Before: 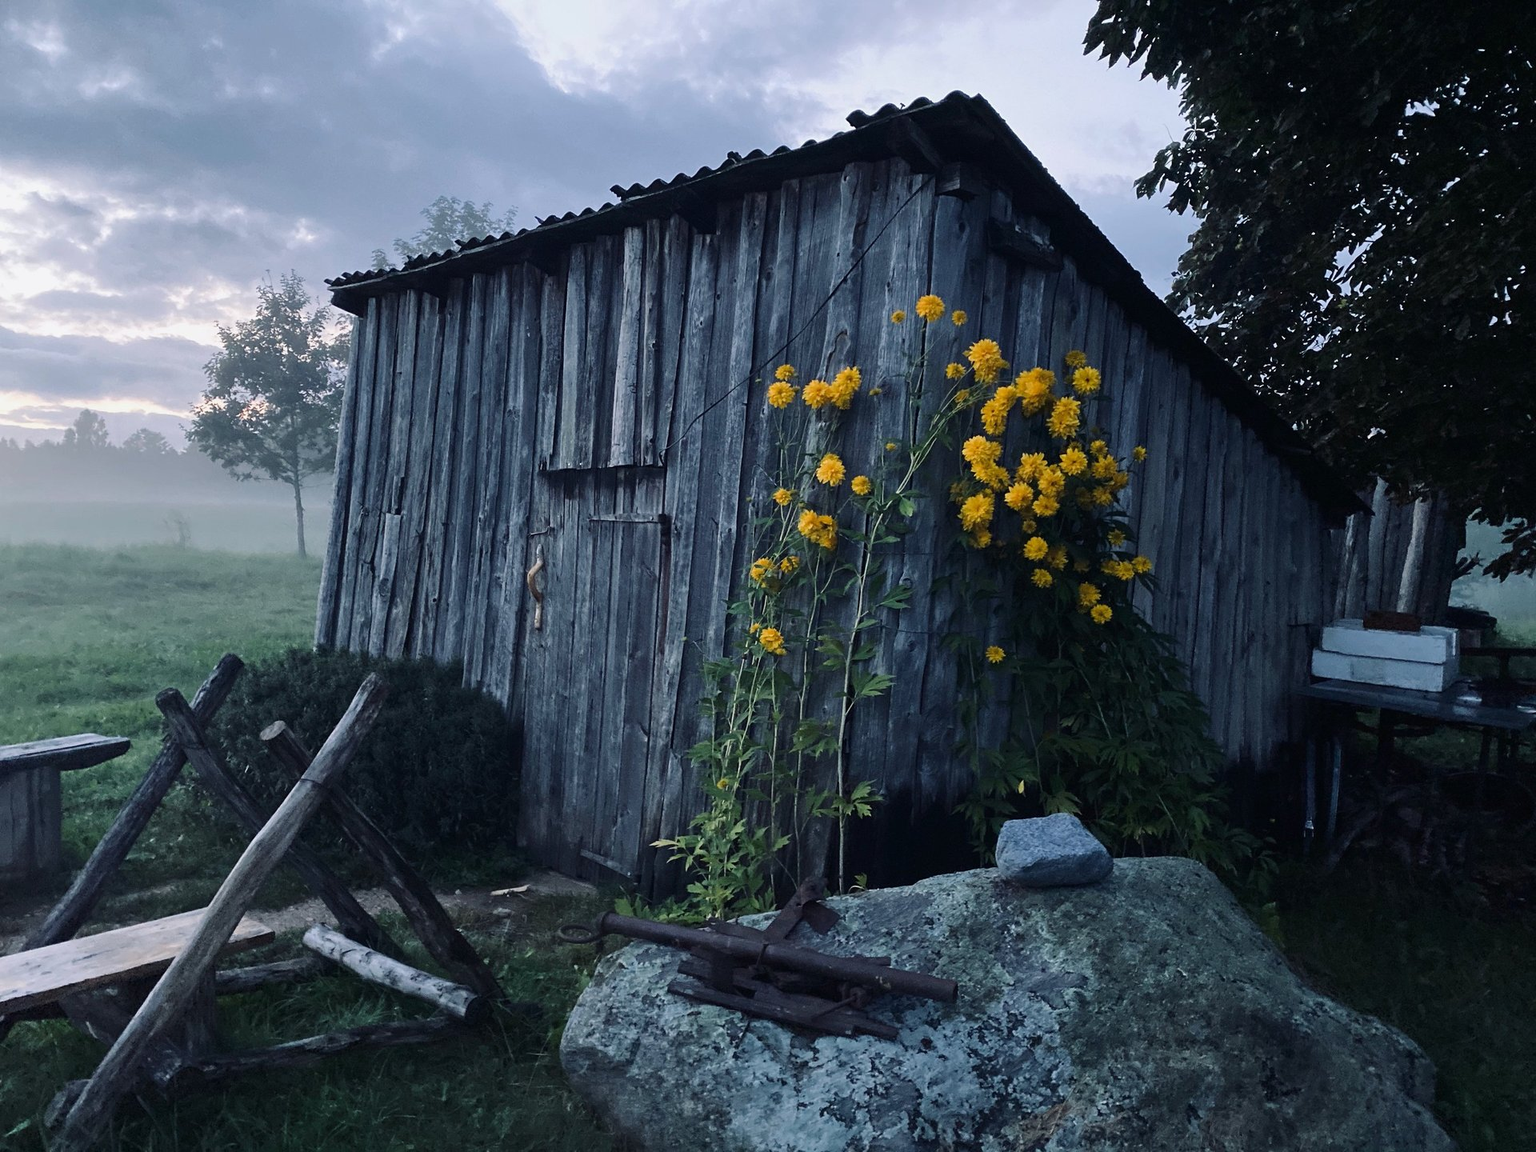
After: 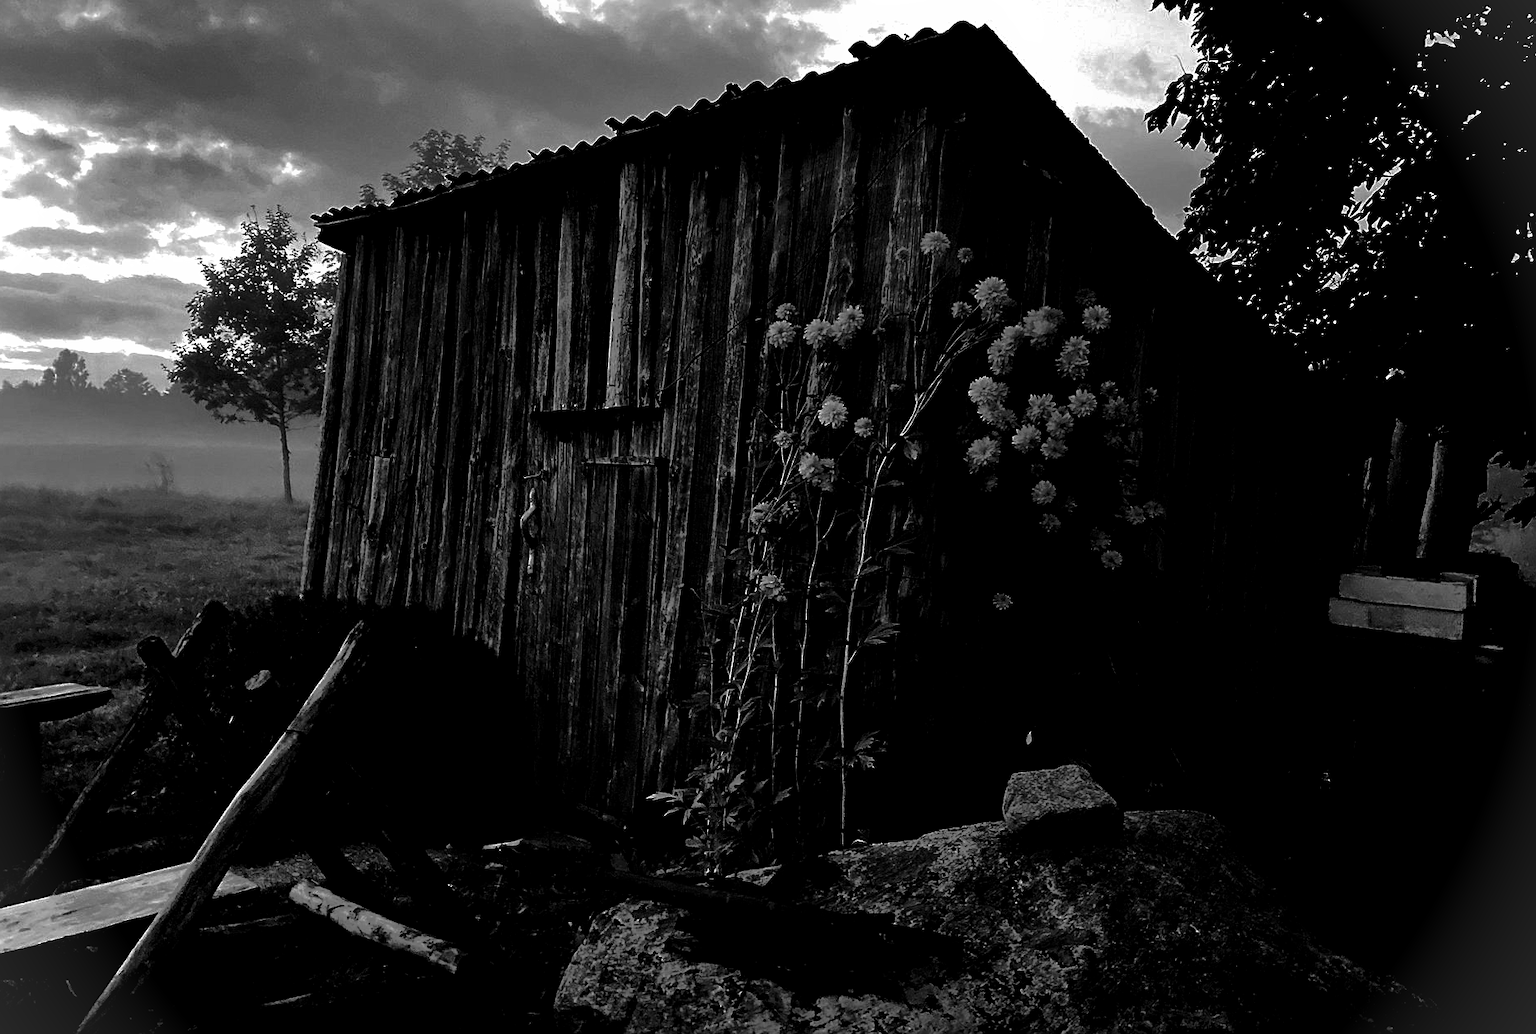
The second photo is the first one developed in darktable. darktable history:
exposure: black level correction 0.04, exposure 0.5 EV, compensate highlight preservation false
vignetting: fall-off start 100%, brightness 0.05, saturation 0
sharpen: radius 1.272, amount 0.305, threshold 0
contrast brightness saturation: brightness -1, saturation 1
monochrome: on, module defaults
color balance rgb: linear chroma grading › global chroma 15%, perceptual saturation grading › global saturation 30%
crop: left 1.507%, top 6.147%, right 1.379%, bottom 6.637%
shadows and highlights: on, module defaults
